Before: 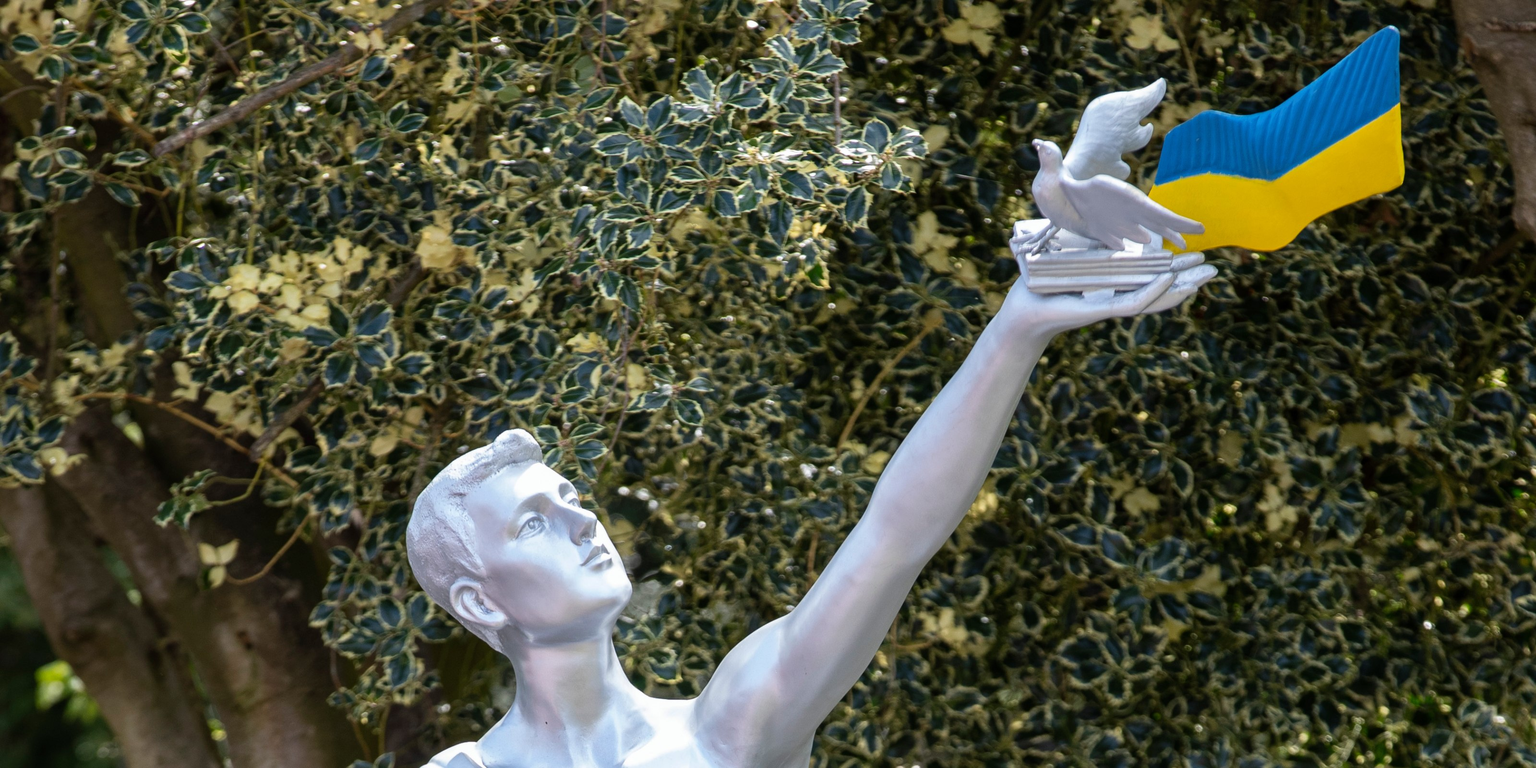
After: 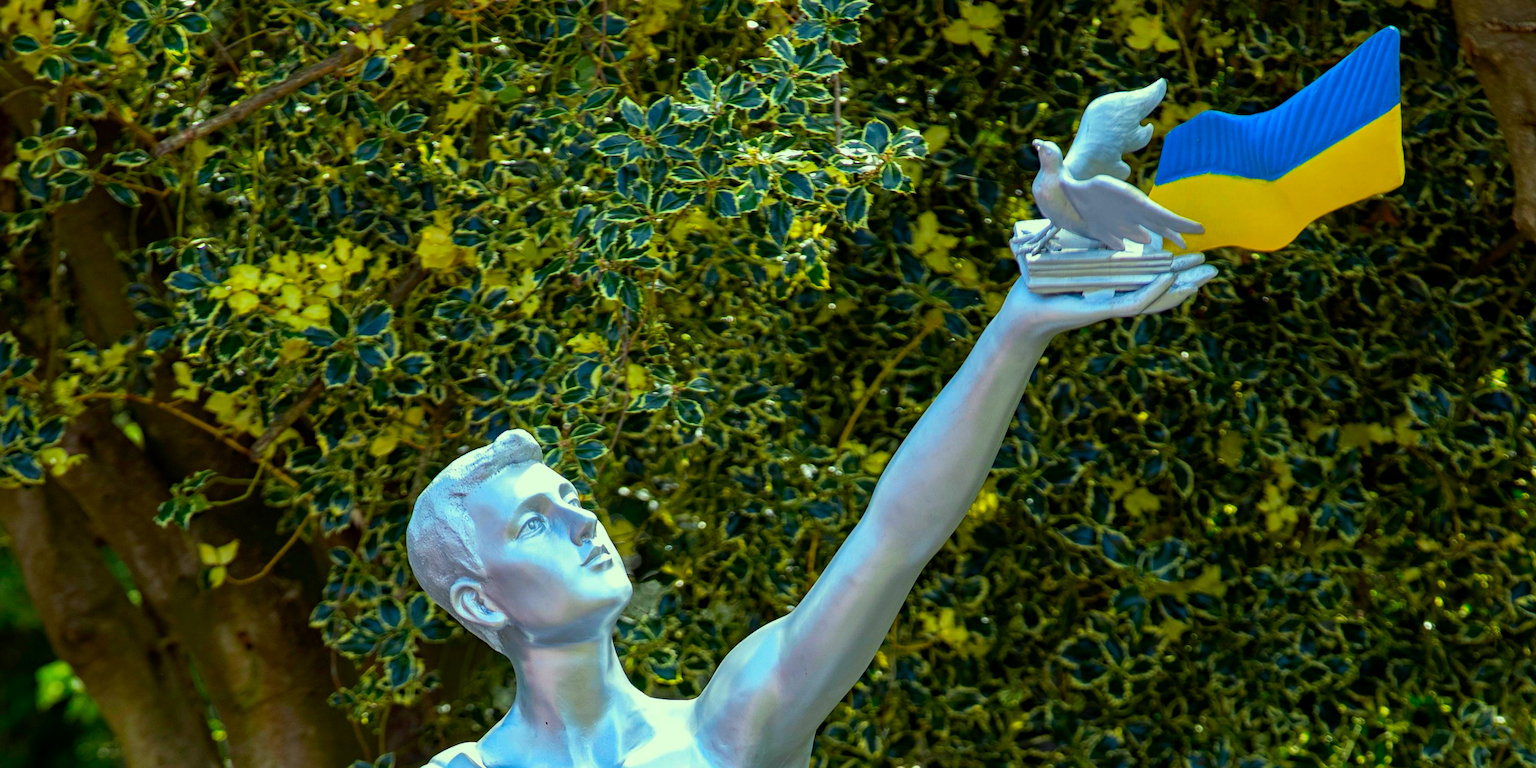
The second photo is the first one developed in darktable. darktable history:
haze removal: strength 0.288, distance 0.255, adaptive false
base curve: curves: ch0 [(0, 0) (0.303, 0.277) (1, 1)], preserve colors none
exposure: black level correction 0.002, compensate highlight preservation false
color correction: highlights a* -10.91, highlights b* 9.94, saturation 1.72
